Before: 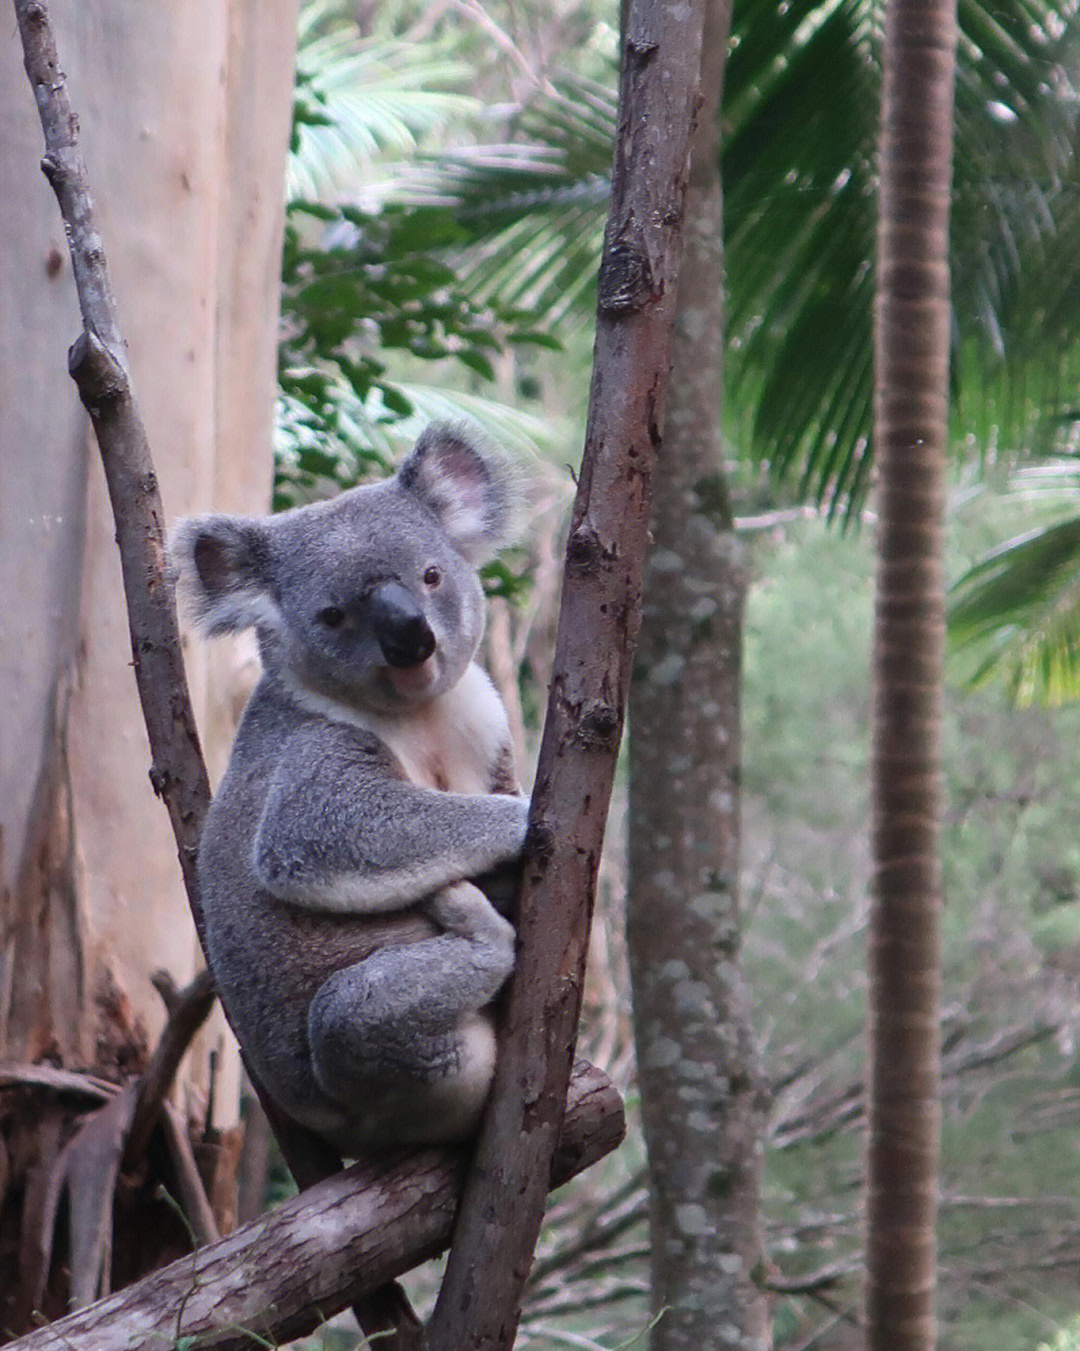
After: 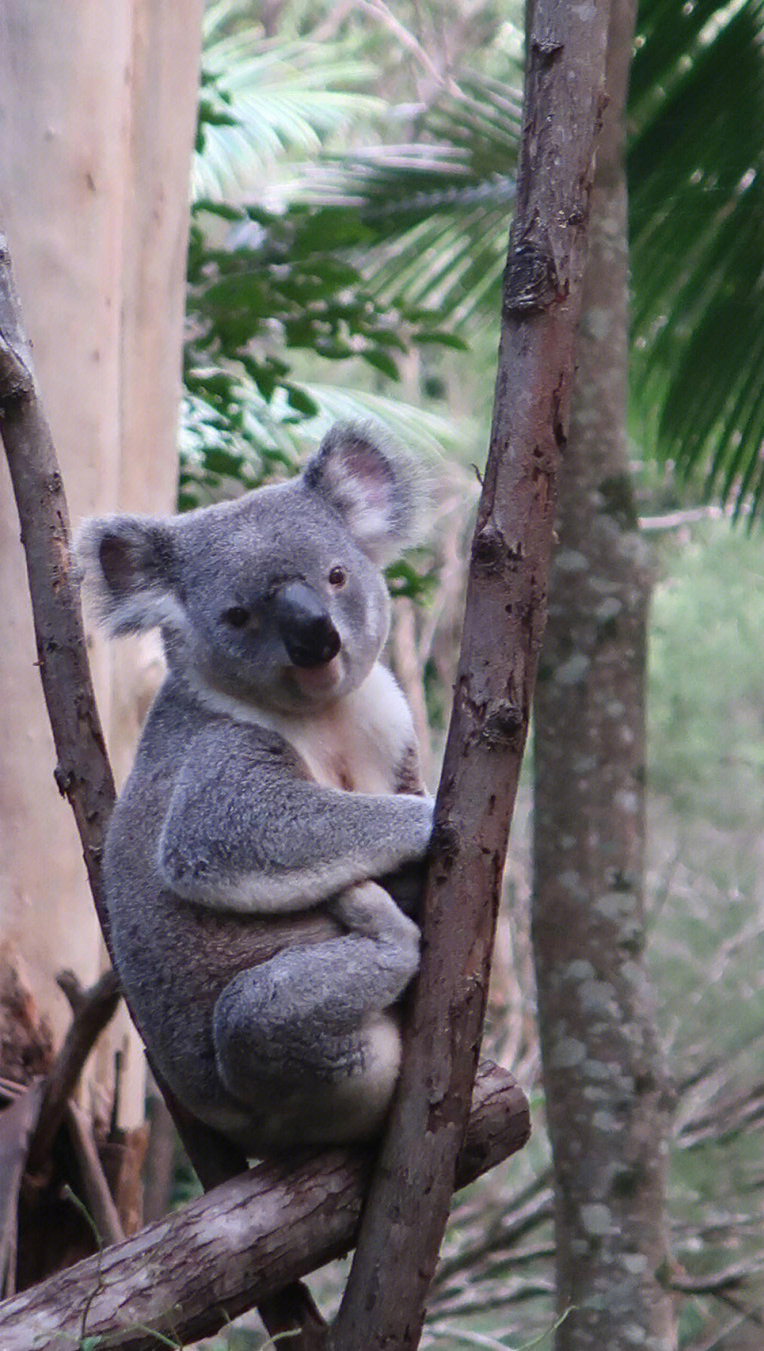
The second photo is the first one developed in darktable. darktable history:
crop and rotate: left 8.935%, right 20.288%
